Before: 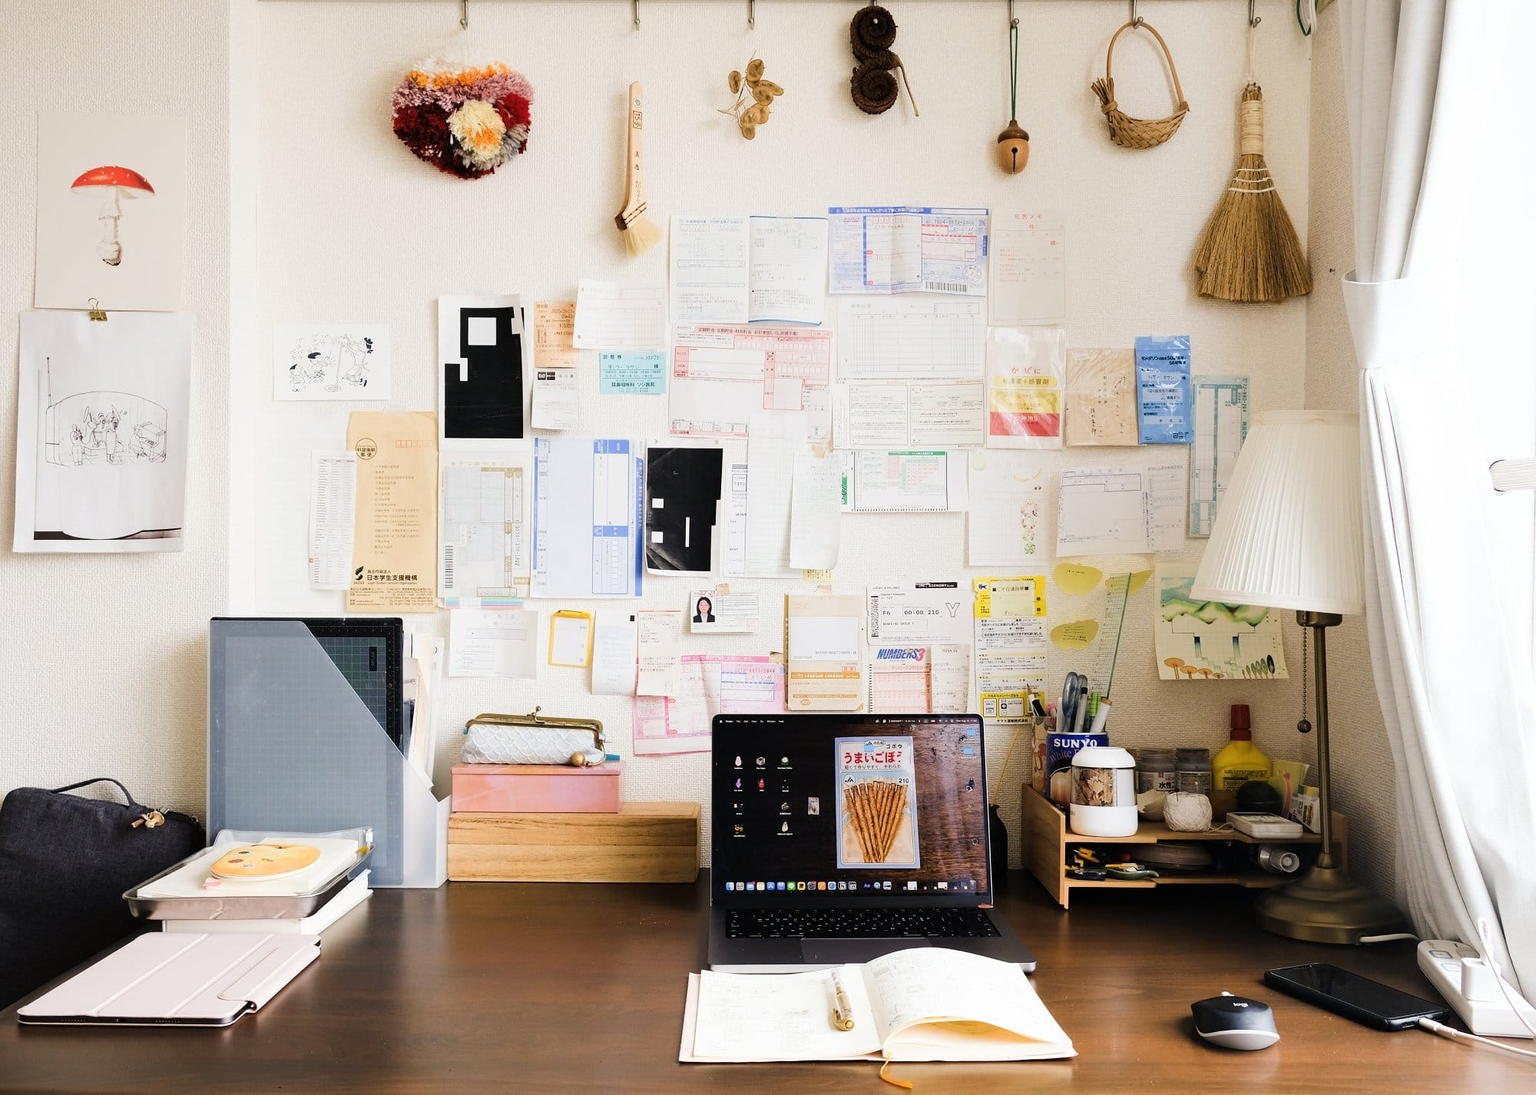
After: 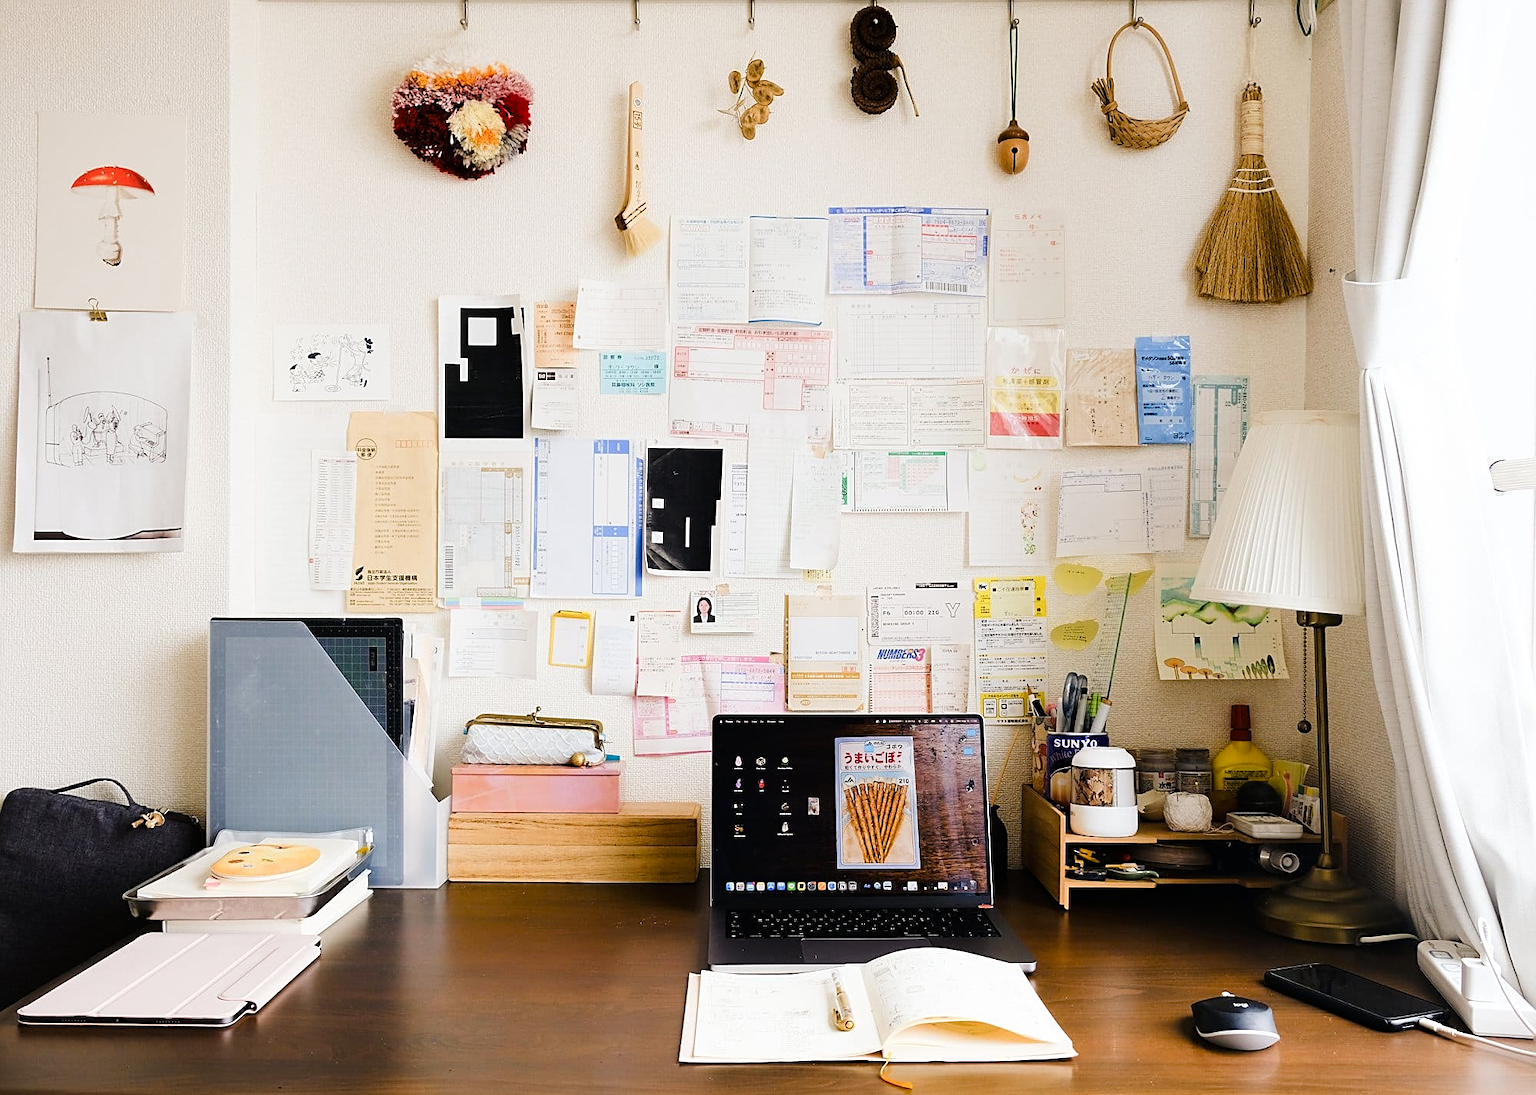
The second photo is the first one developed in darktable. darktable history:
color balance rgb: perceptual saturation grading › global saturation 20%, perceptual saturation grading › highlights -25%, perceptual saturation grading › shadows 25%
tone curve: curves: ch0 [(0, 0) (0.08, 0.056) (0.4, 0.4) (0.6, 0.612) (0.92, 0.924) (1, 1)], color space Lab, linked channels, preserve colors none
sharpen: on, module defaults
